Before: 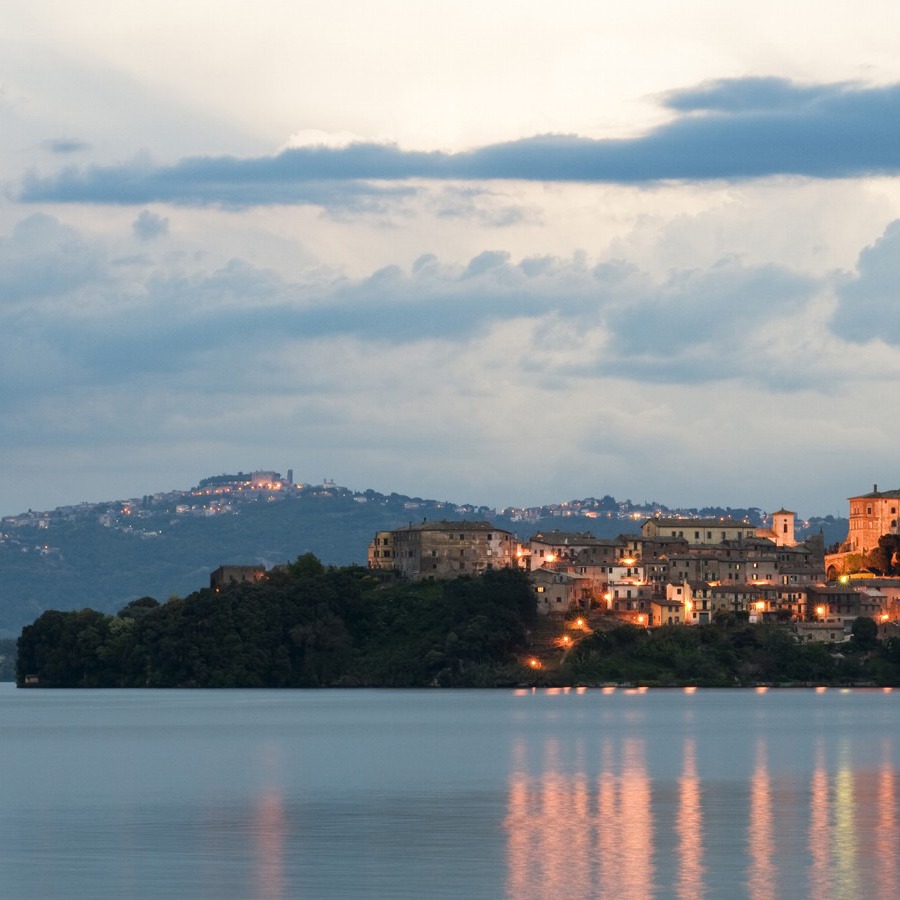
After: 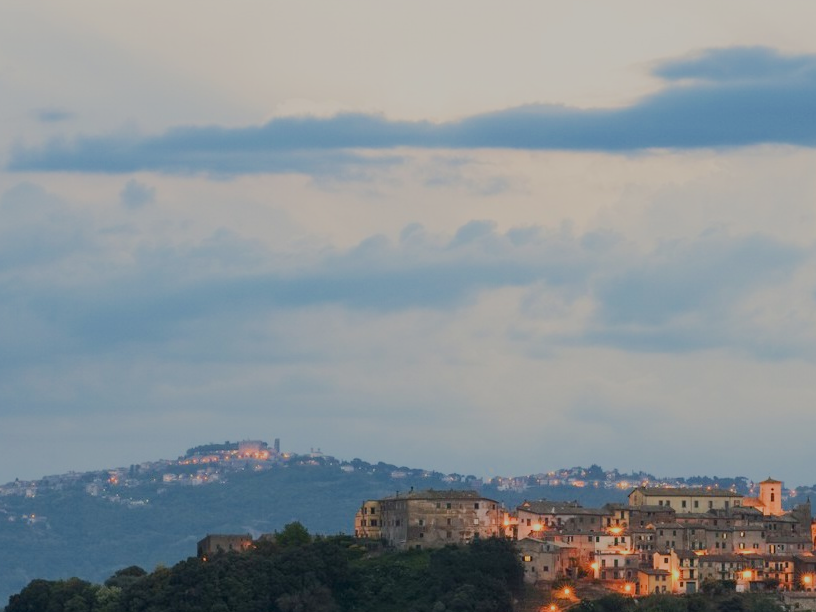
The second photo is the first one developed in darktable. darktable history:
split-toning: shadows › saturation 0.61, highlights › saturation 0.58, balance -28.74, compress 87.36%
filmic rgb: black relative exposure -14 EV, white relative exposure 8 EV, threshold 3 EV, hardness 3.74, latitude 50%, contrast 0.5, color science v5 (2021), contrast in shadows safe, contrast in highlights safe, enable highlight reconstruction true
tone equalizer: -8 EV -1.08 EV, -7 EV -1.01 EV, -6 EV -0.867 EV, -5 EV -0.578 EV, -3 EV 0.578 EV, -2 EV 0.867 EV, -1 EV 1.01 EV, +0 EV 1.08 EV, edges refinement/feathering 500, mask exposure compensation -1.57 EV, preserve details no
crop: left 1.509%, top 3.452%, right 7.696%, bottom 28.452%
